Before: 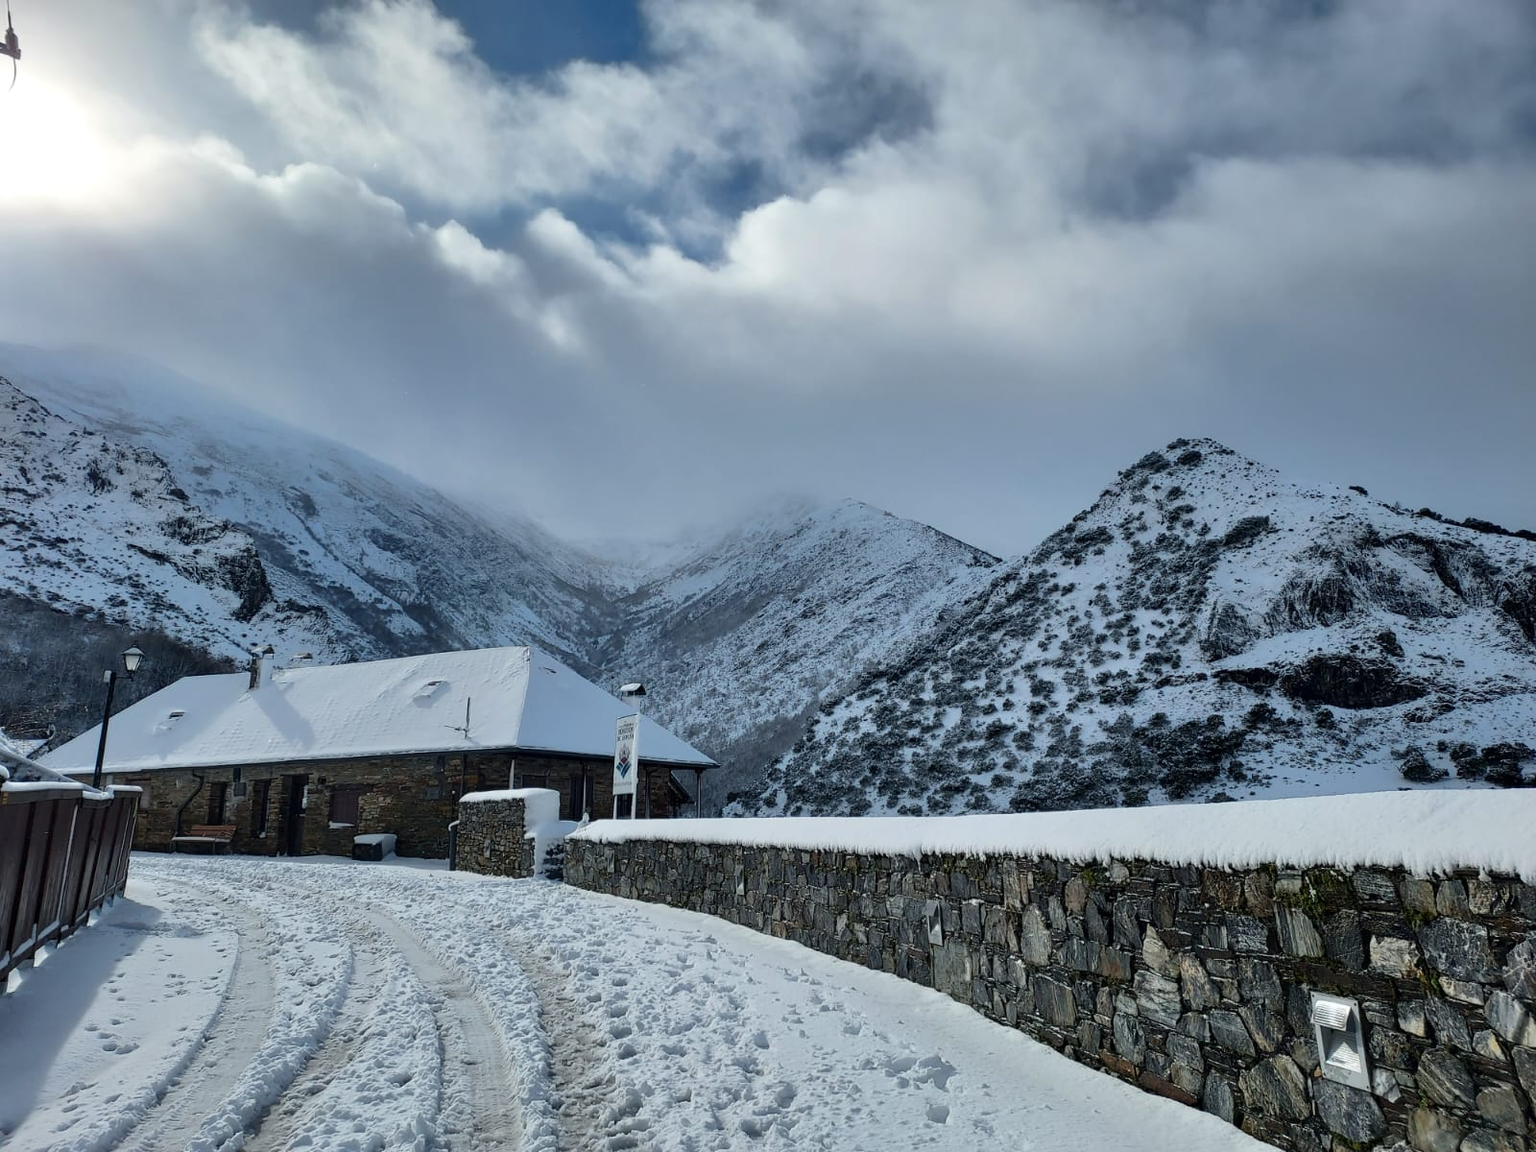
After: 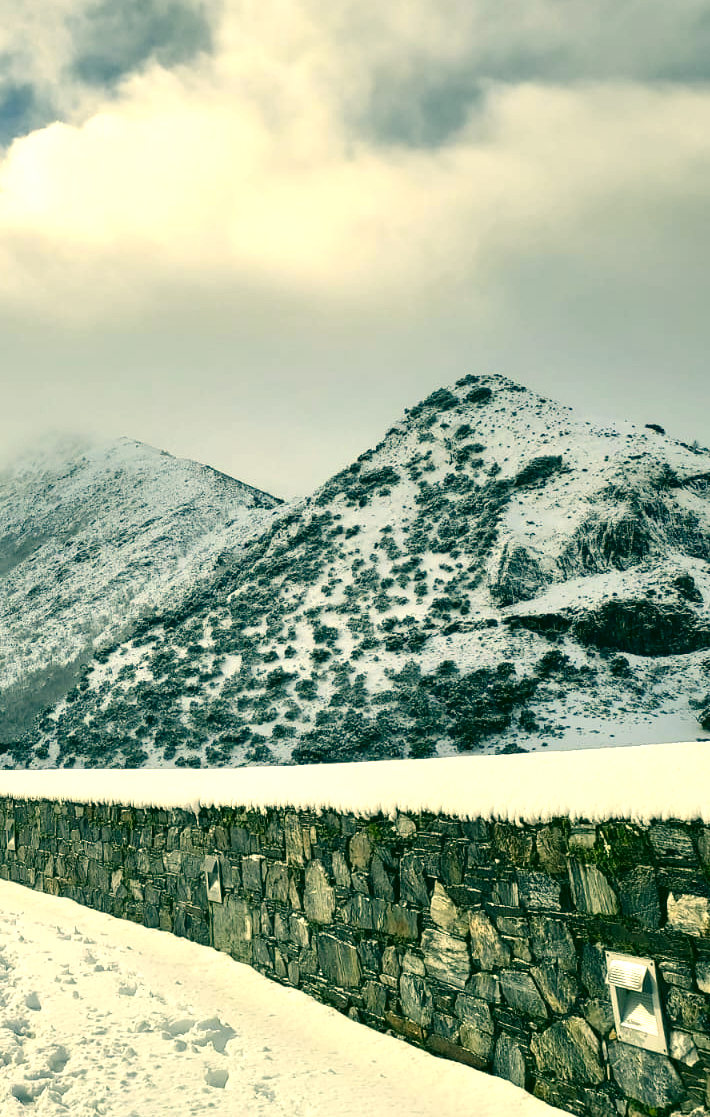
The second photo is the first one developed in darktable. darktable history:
color correction: highlights a* 5.66, highlights b* 33.64, shadows a* -26.46, shadows b* 3.98
crop: left 47.559%, top 6.865%, right 8.018%
exposure: exposure 1.001 EV, compensate exposure bias true, compensate highlight preservation false
